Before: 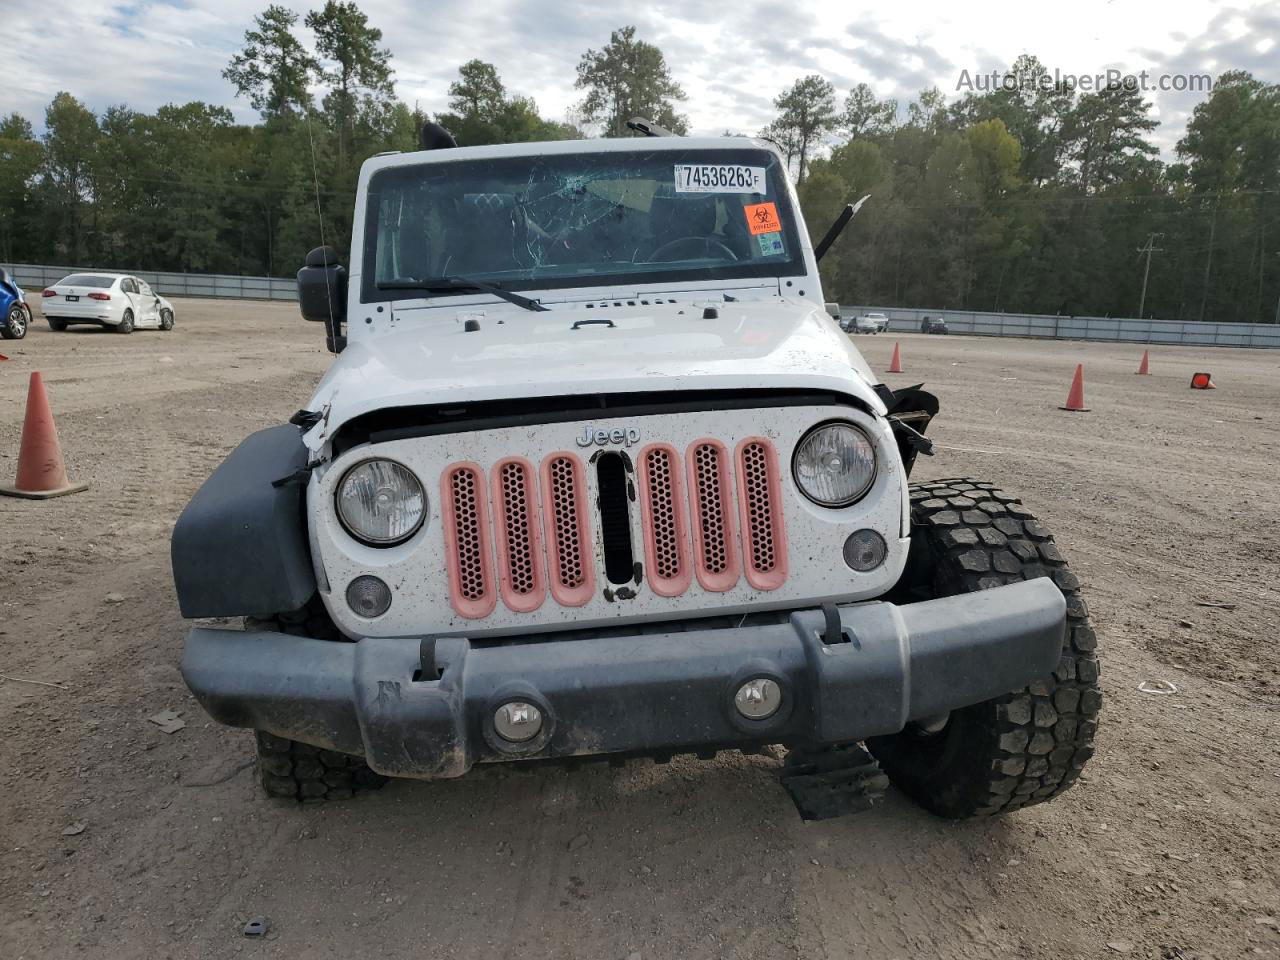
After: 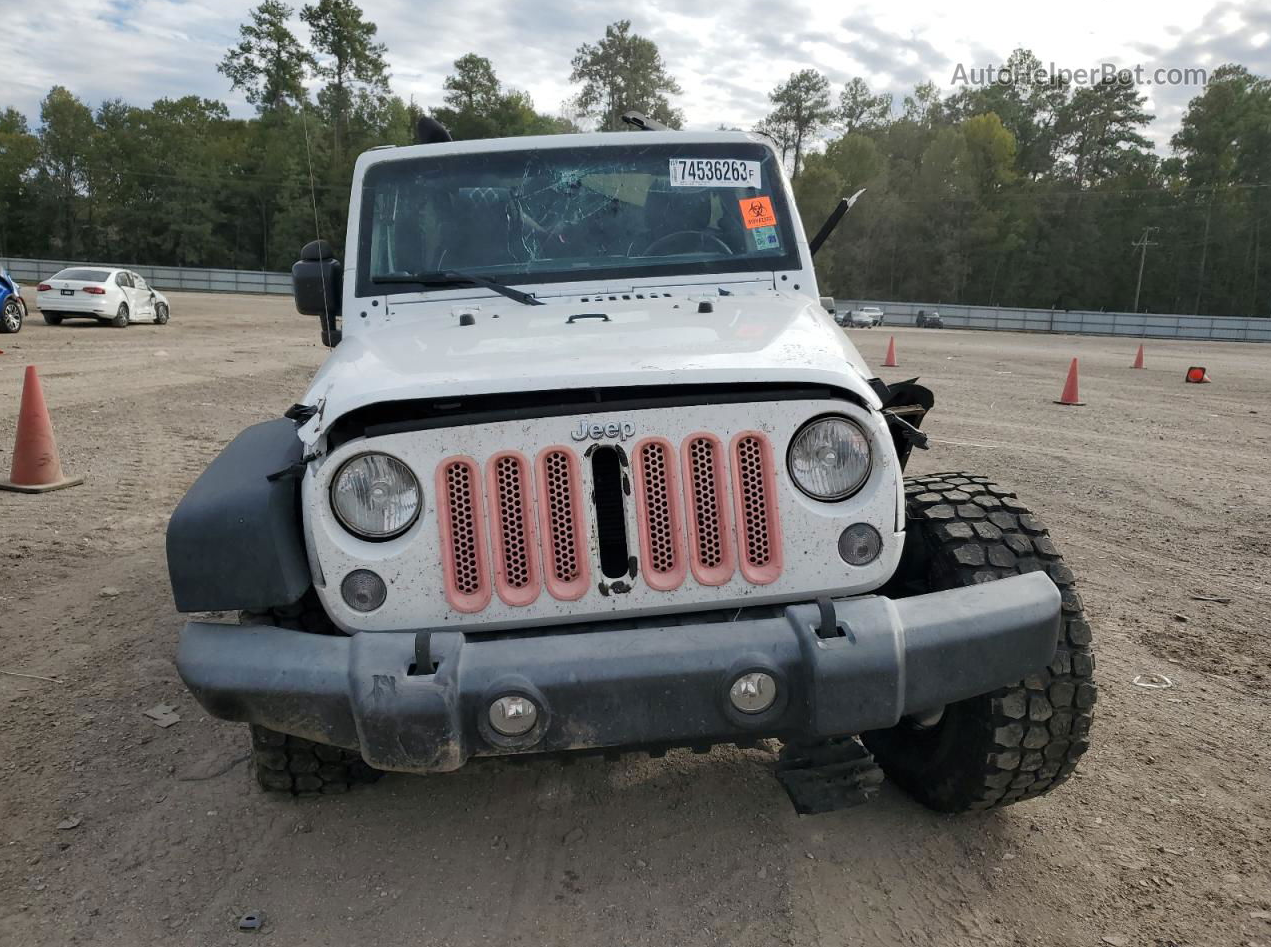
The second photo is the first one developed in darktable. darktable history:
crop: left 0.452%, top 0.699%, right 0.205%, bottom 0.617%
